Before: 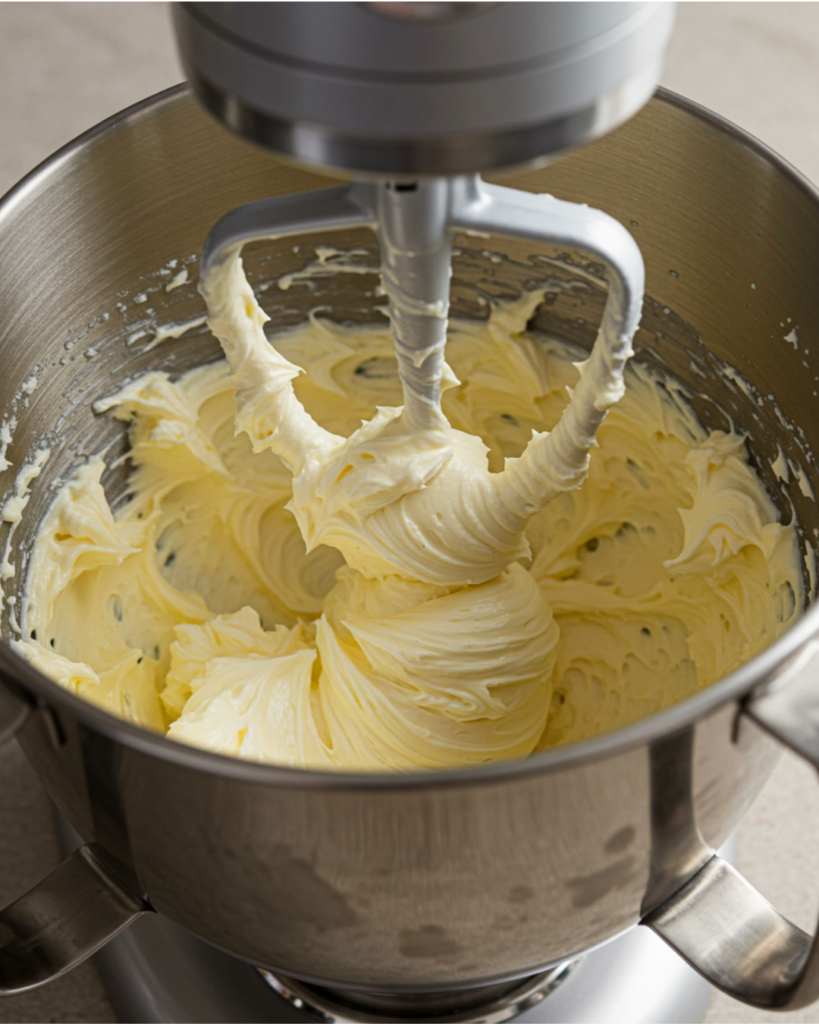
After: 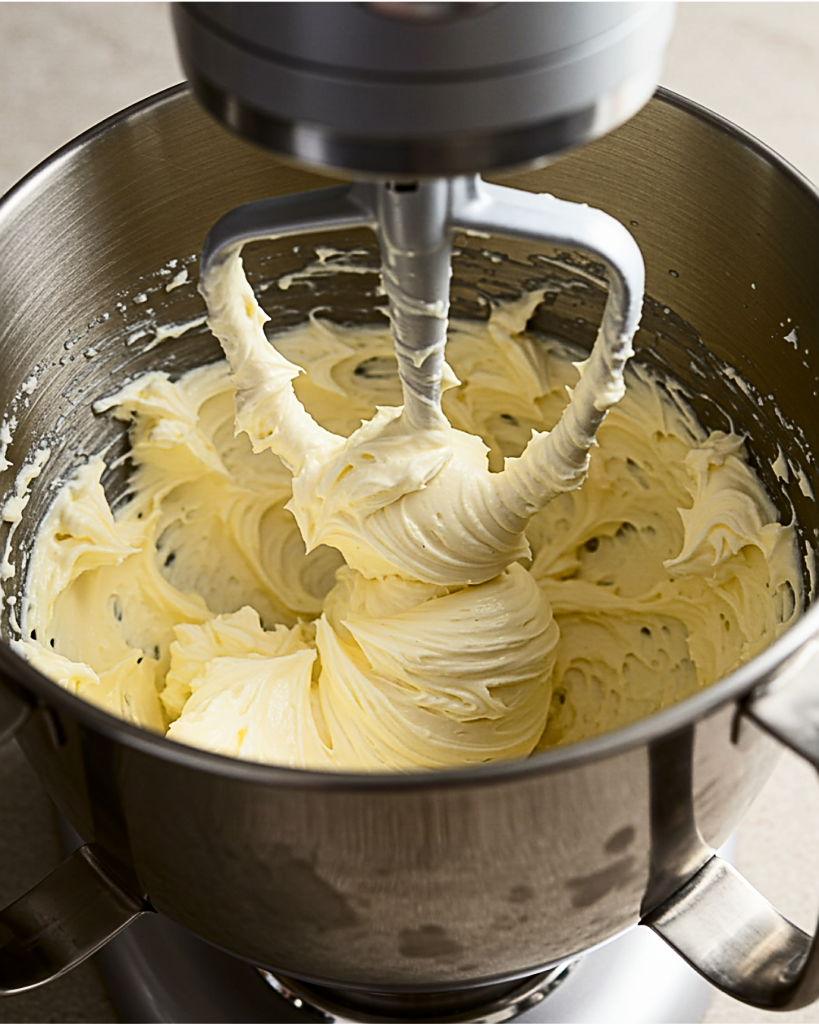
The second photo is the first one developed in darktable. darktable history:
contrast brightness saturation: contrast 0.285
sharpen: radius 1.379, amount 1.247, threshold 0.629
